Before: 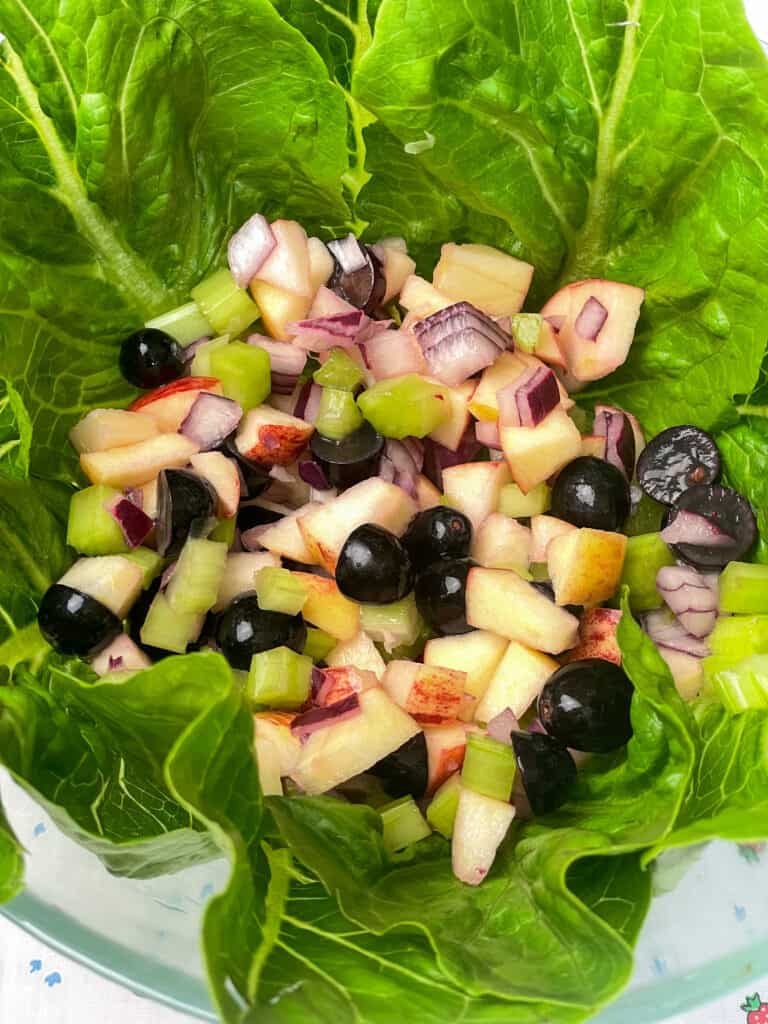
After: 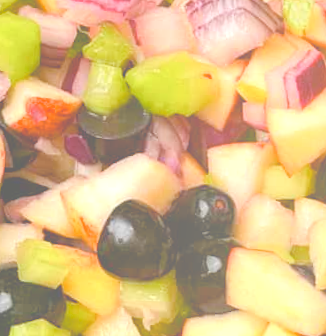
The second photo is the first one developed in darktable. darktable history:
crop: left 31.751%, top 32.172%, right 27.8%, bottom 35.83%
bloom: size 40%
color balance rgb: linear chroma grading › shadows 32%, linear chroma grading › global chroma -2%, linear chroma grading › mid-tones 4%, perceptual saturation grading › global saturation -2%, perceptual saturation grading › highlights -8%, perceptual saturation grading › mid-tones 8%, perceptual saturation grading › shadows 4%, perceptual brilliance grading › highlights 8%, perceptual brilliance grading › mid-tones 4%, perceptual brilliance grading › shadows 2%, global vibrance 16%, saturation formula JzAzBz (2021)
rotate and perspective: rotation 2.27°, automatic cropping off
